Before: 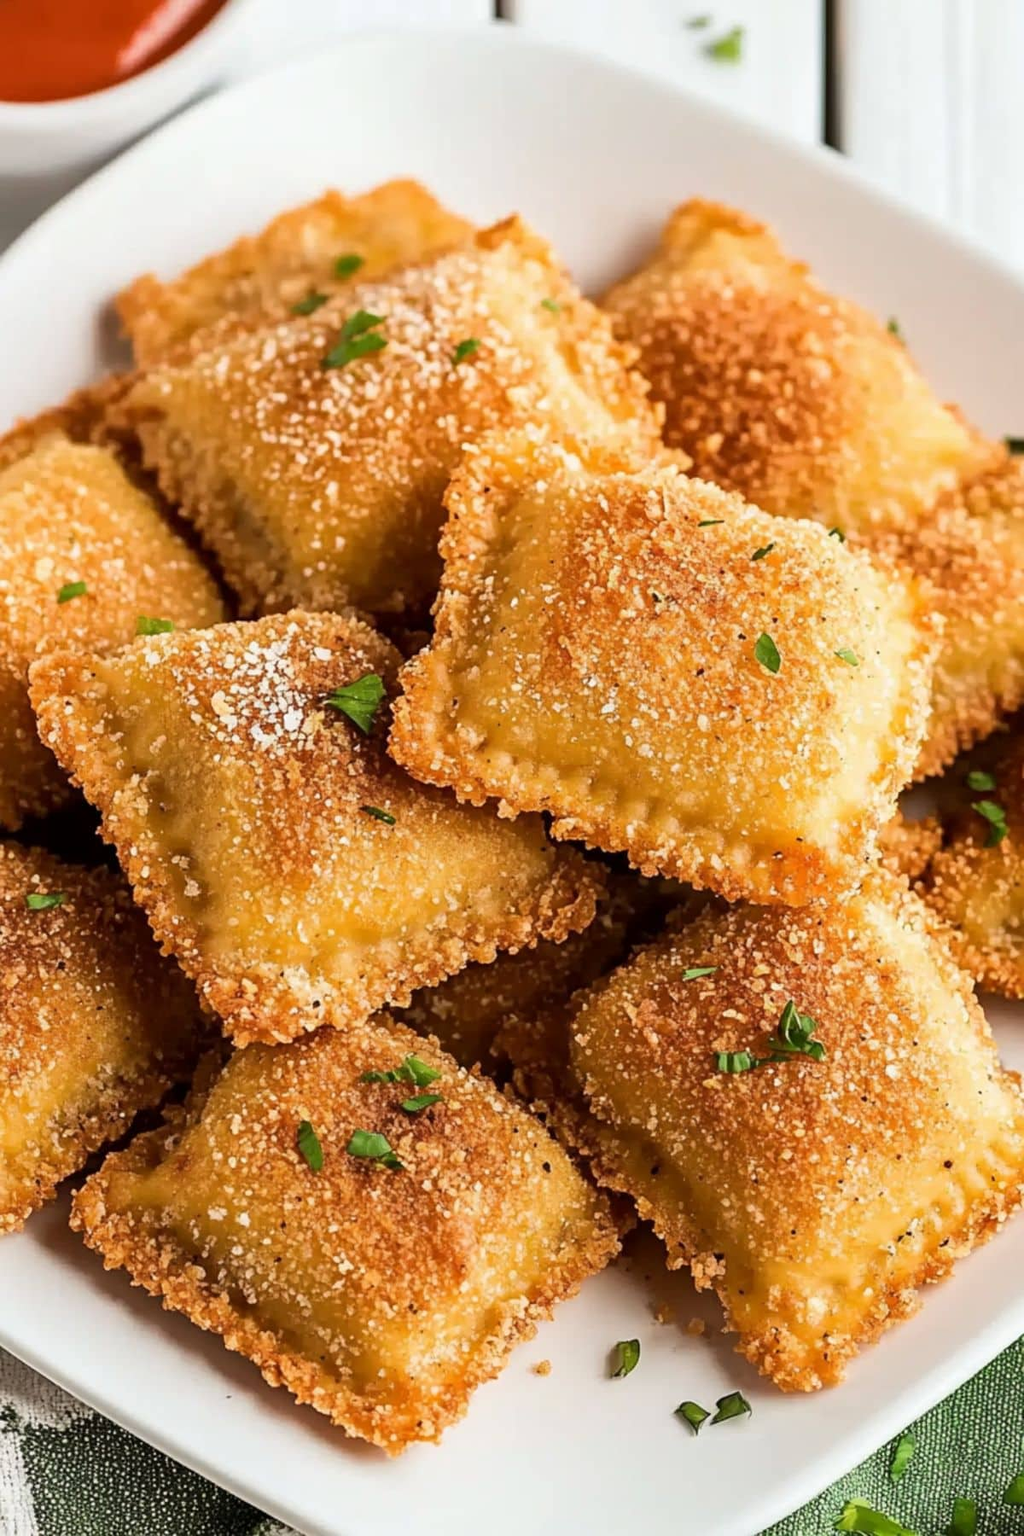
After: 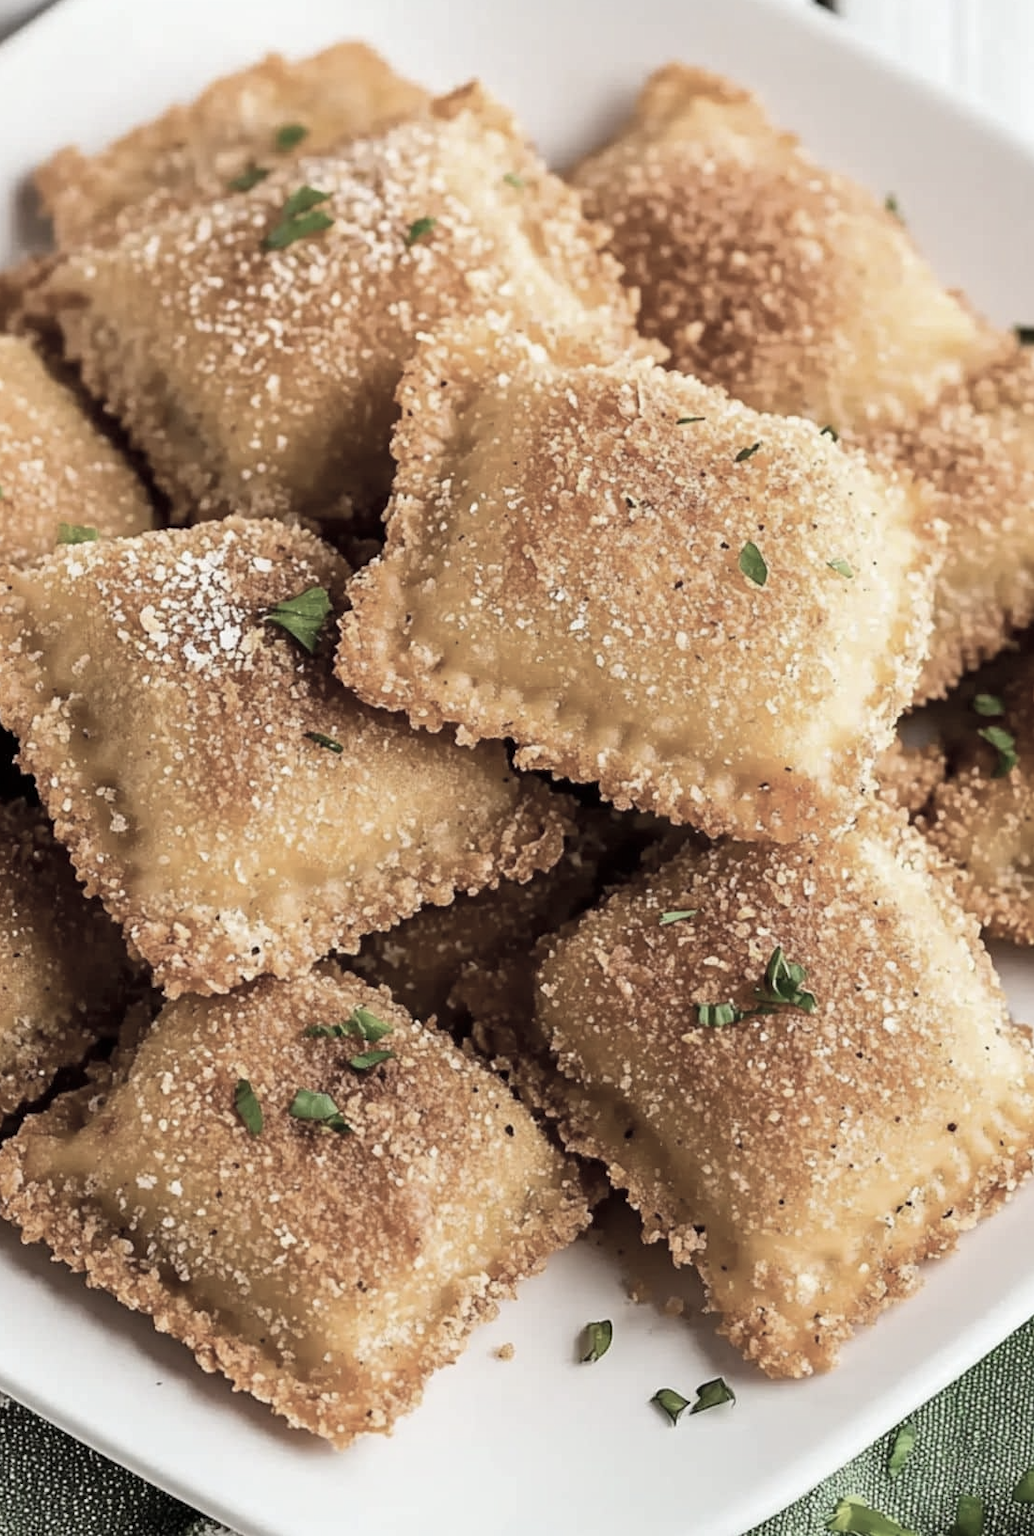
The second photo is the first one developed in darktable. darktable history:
color zones: curves: ch1 [(0.077, 0.436) (0.25, 0.5) (0.75, 0.5)]
crop and rotate: left 8.262%, top 9.226%
color correction: saturation 0.5
